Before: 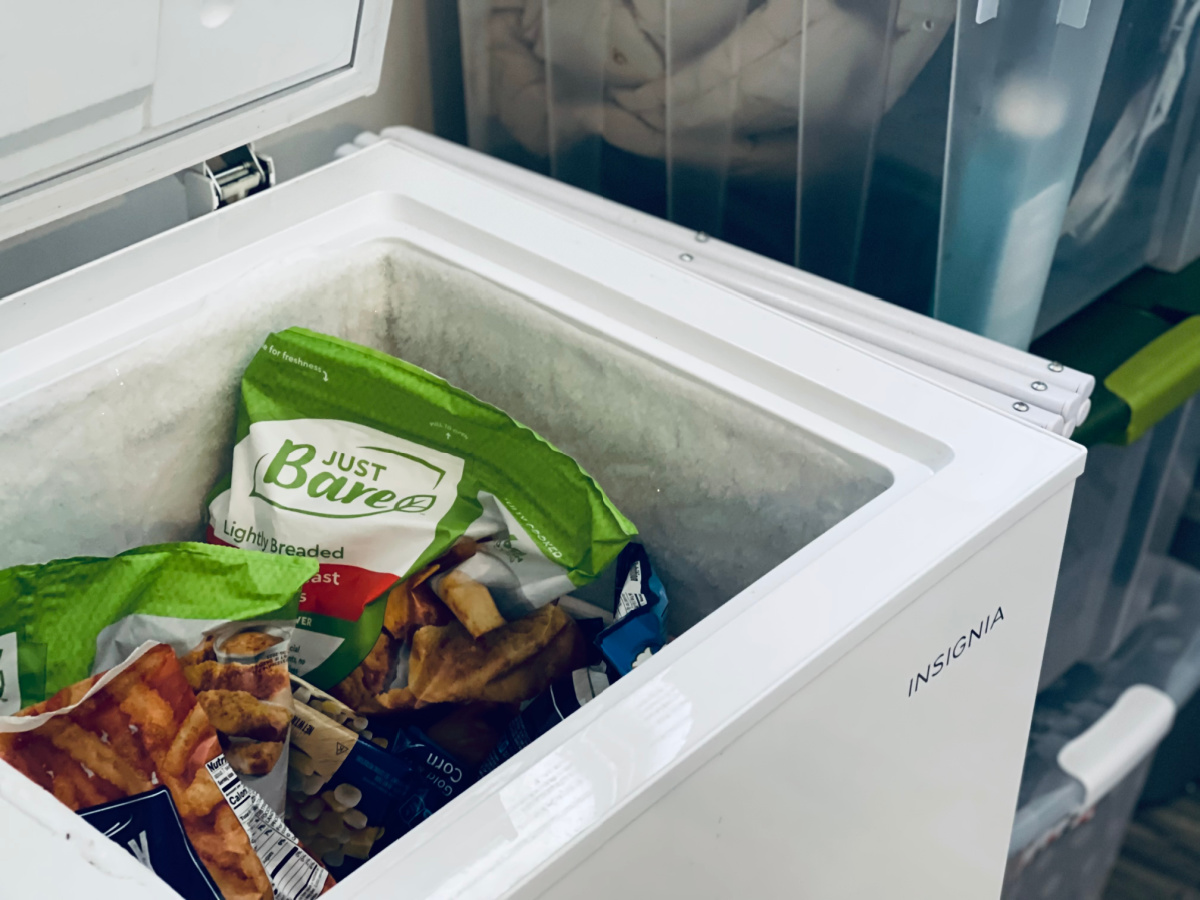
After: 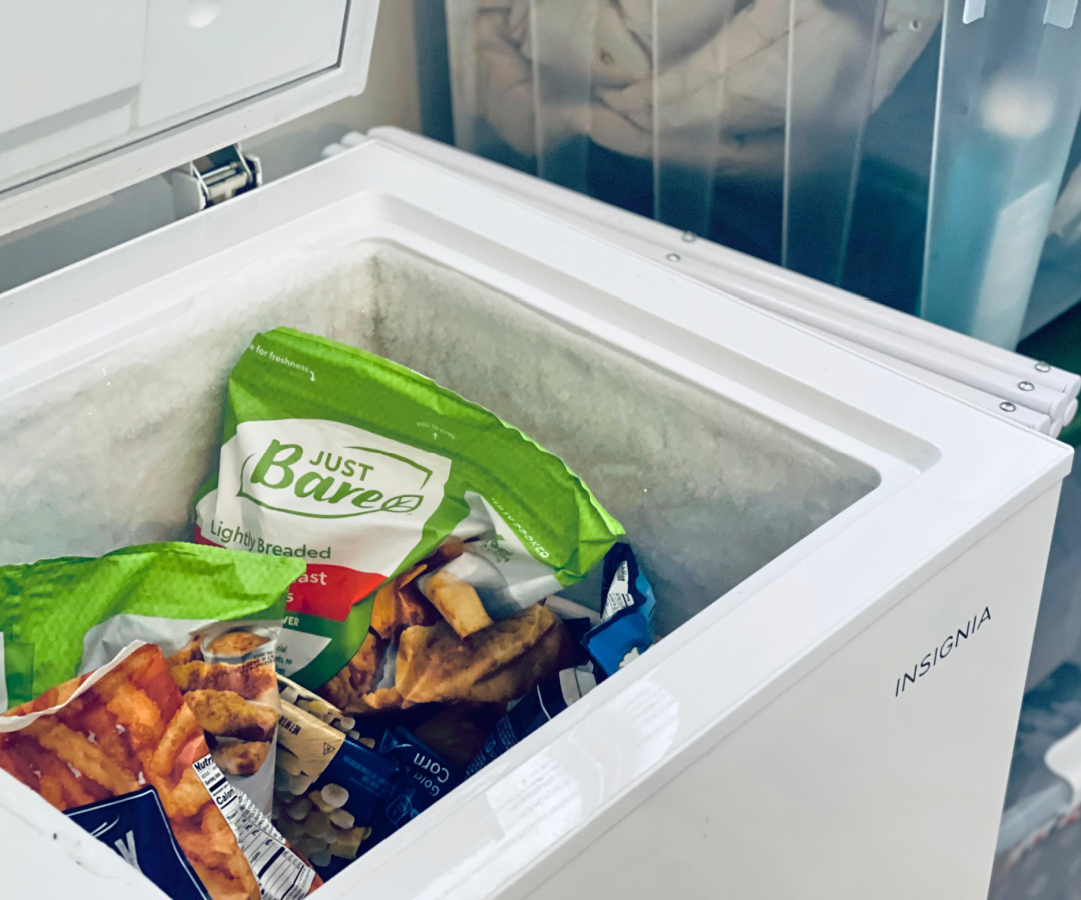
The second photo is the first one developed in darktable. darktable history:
tone equalizer: -7 EV 0.15 EV, -6 EV 0.6 EV, -5 EV 1.15 EV, -4 EV 1.33 EV, -3 EV 1.15 EV, -2 EV 0.6 EV, -1 EV 0.15 EV, mask exposure compensation -0.5 EV
crop and rotate: left 1.088%, right 8.807%
